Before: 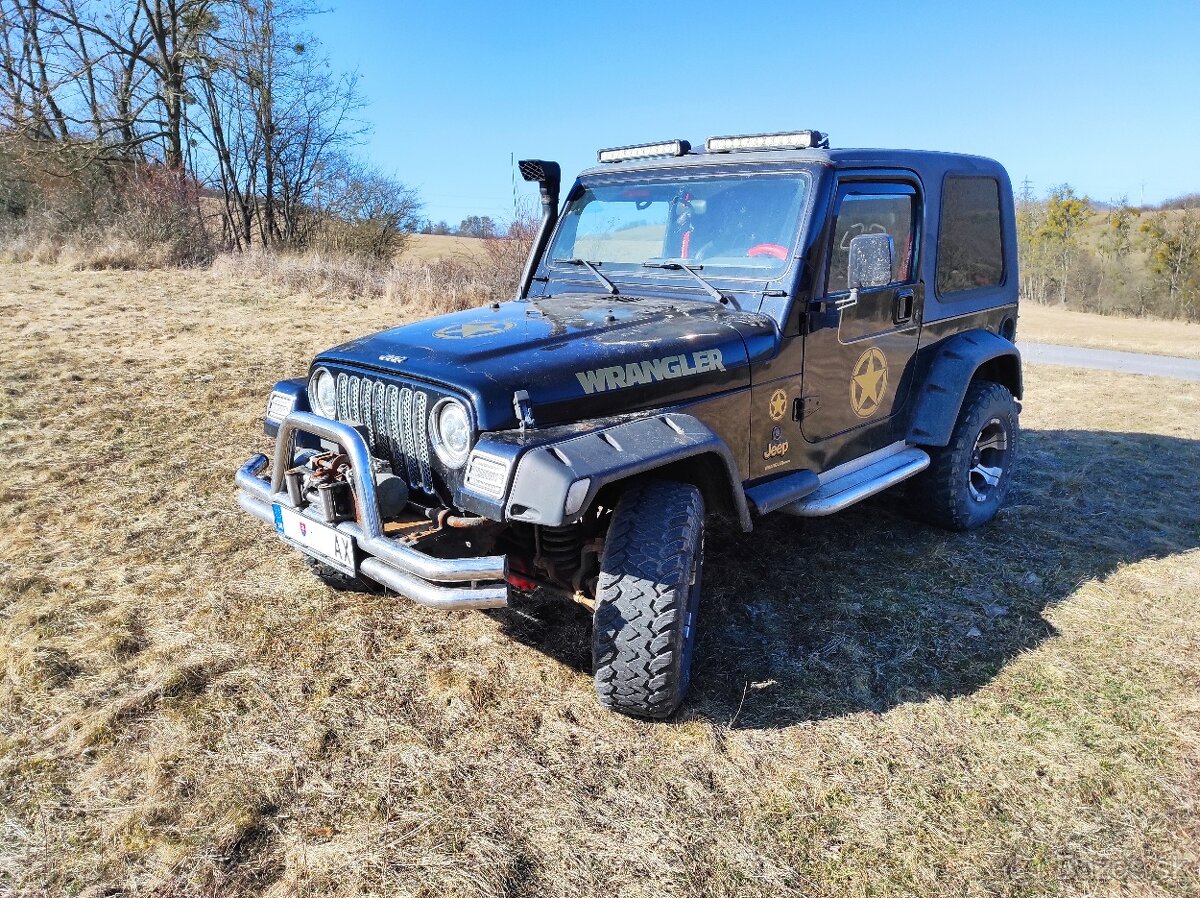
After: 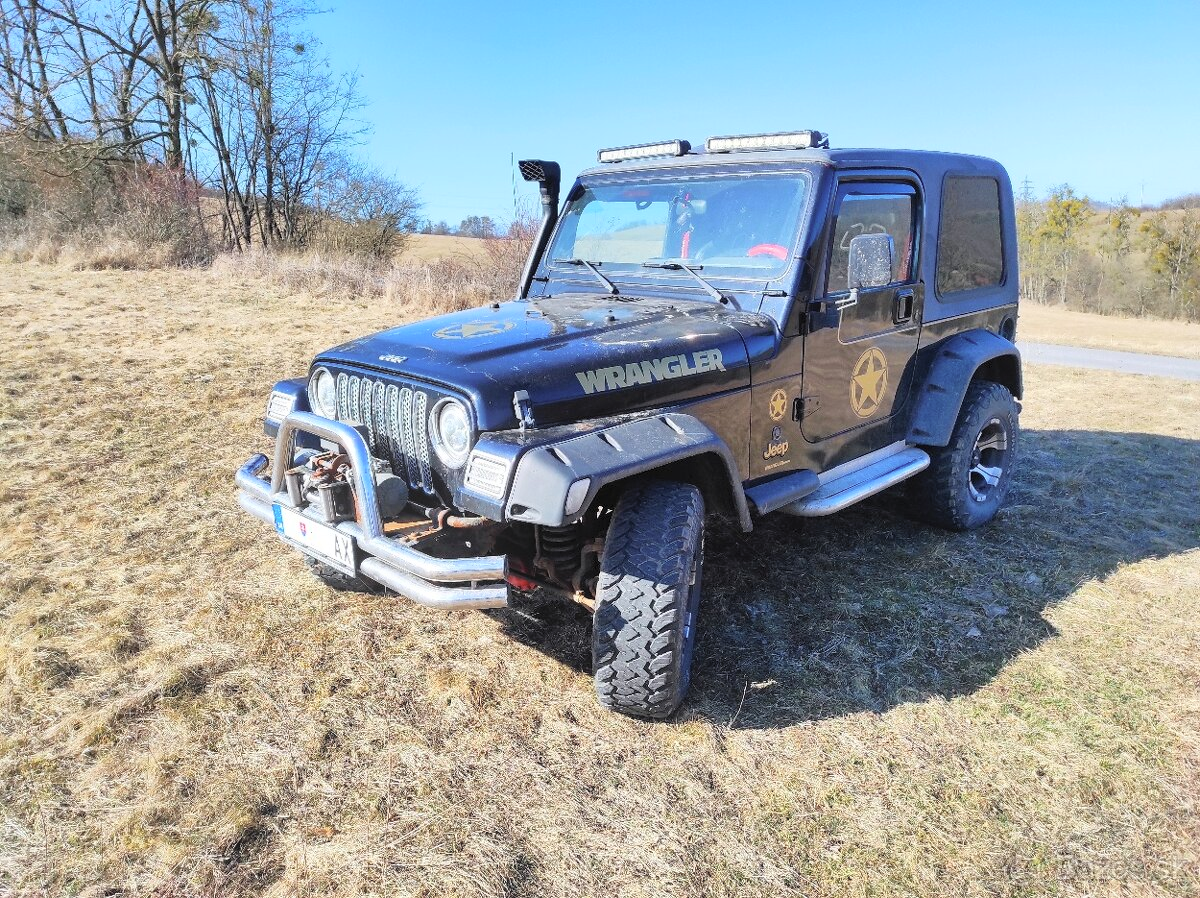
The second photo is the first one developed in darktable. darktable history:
contrast brightness saturation: brightness 0.15
bloom: size 9%, threshold 100%, strength 7%
